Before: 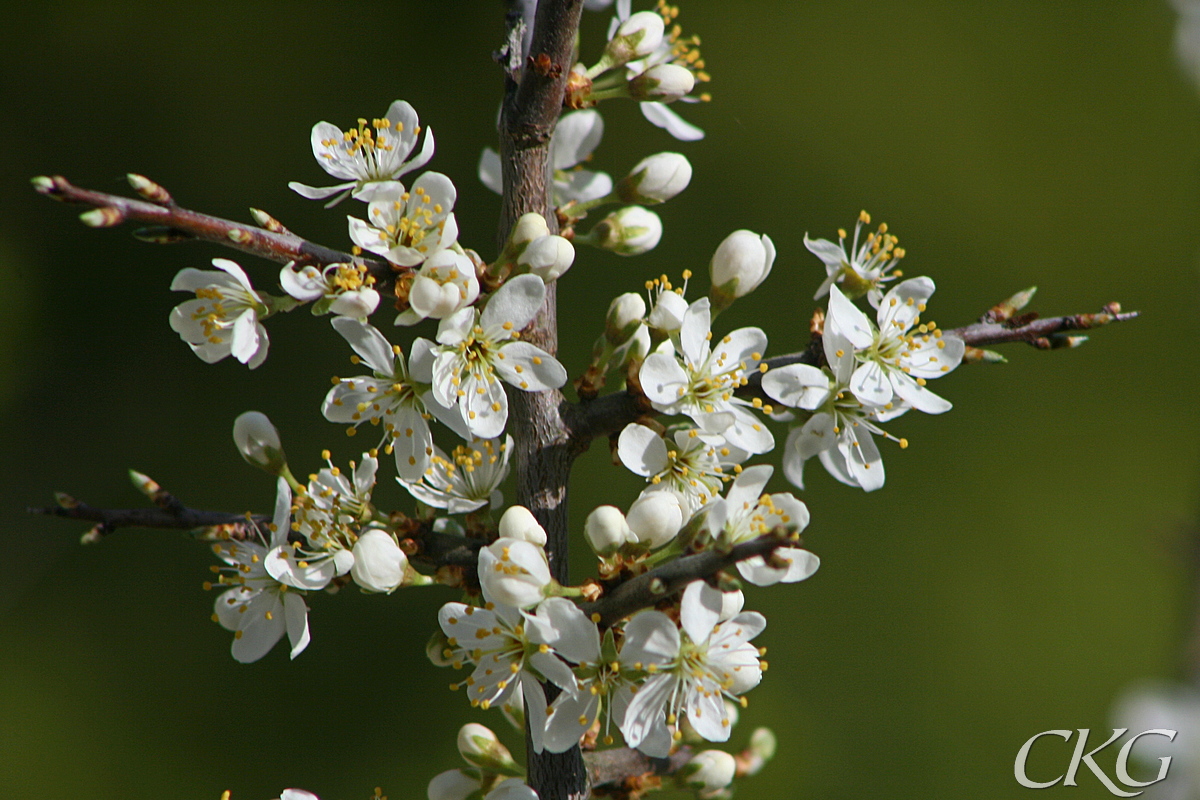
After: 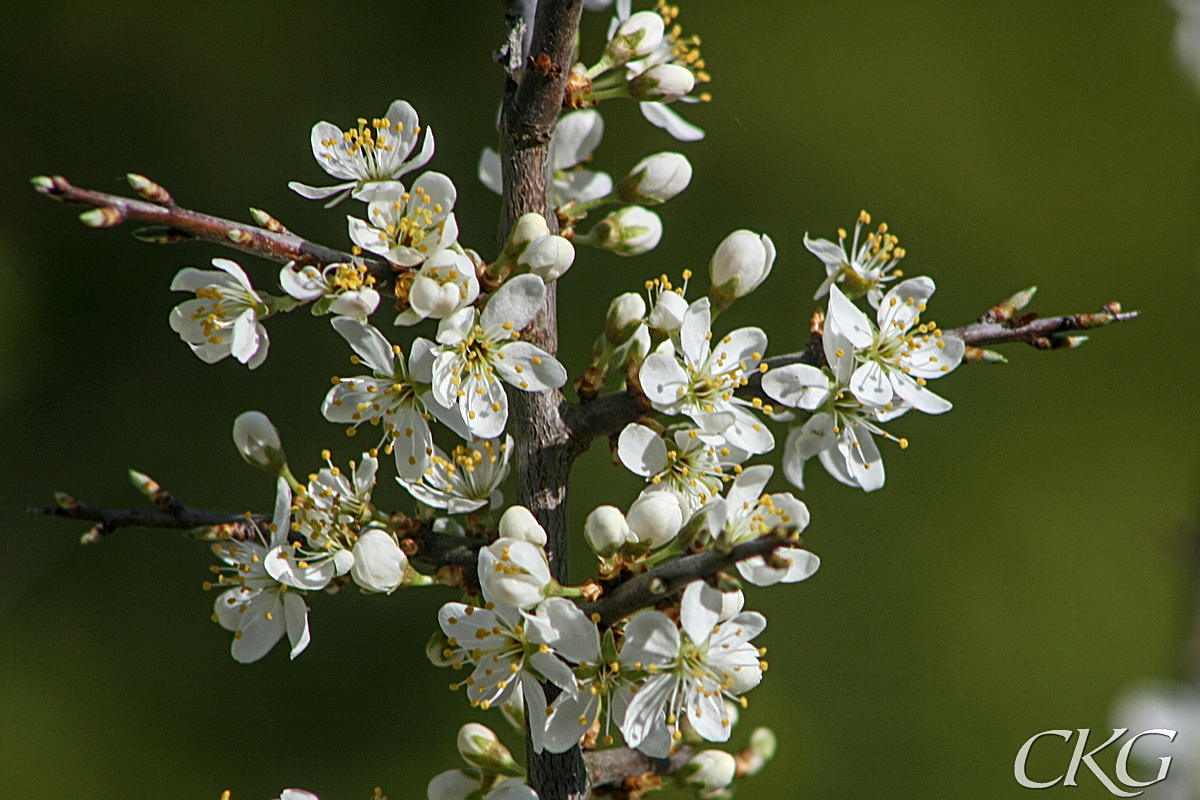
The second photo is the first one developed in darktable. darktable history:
local contrast: on, module defaults
sharpen: radius 2.529, amount 0.323
